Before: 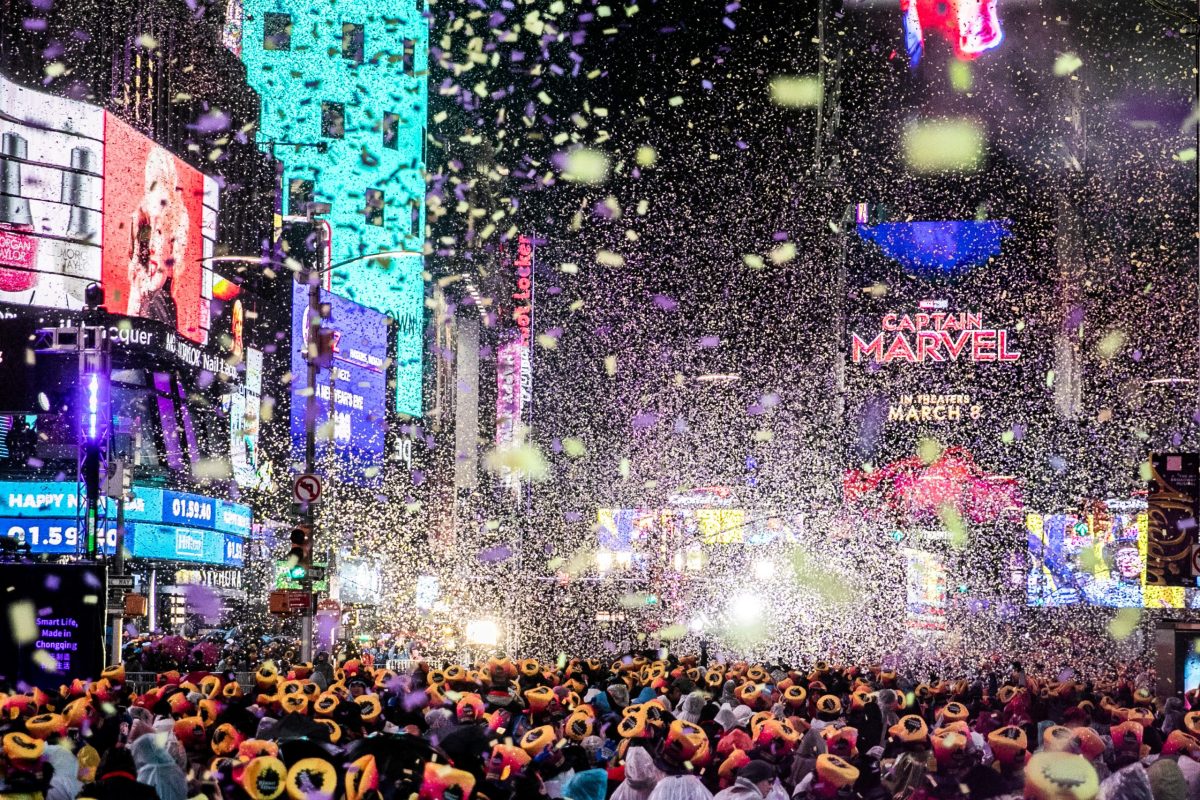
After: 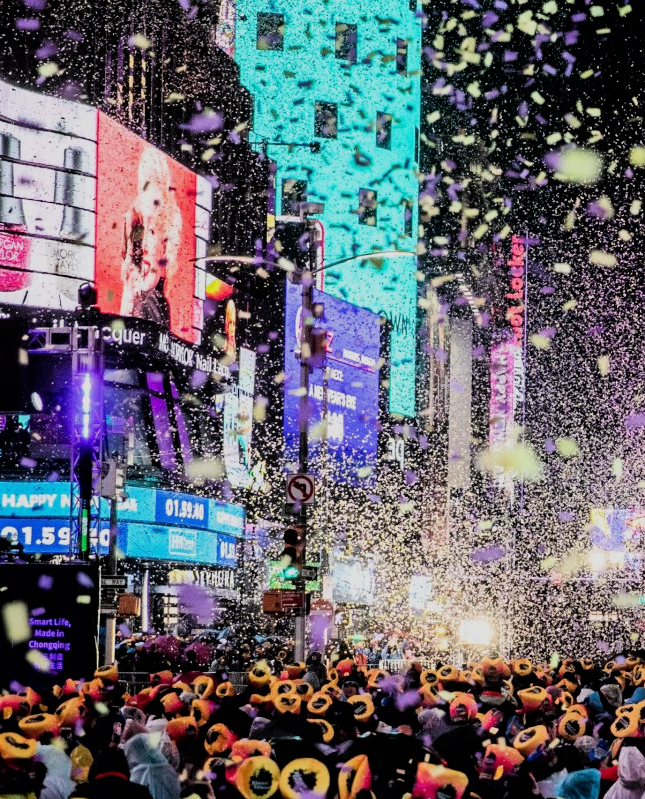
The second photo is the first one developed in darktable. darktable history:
crop: left 0.587%, right 45.588%, bottom 0.086%
filmic rgb: threshold 3 EV, hardness 4.17, latitude 50%, contrast 1.1, preserve chrominance max RGB, color science v6 (2022), contrast in shadows safe, contrast in highlights safe, enable highlight reconstruction true
